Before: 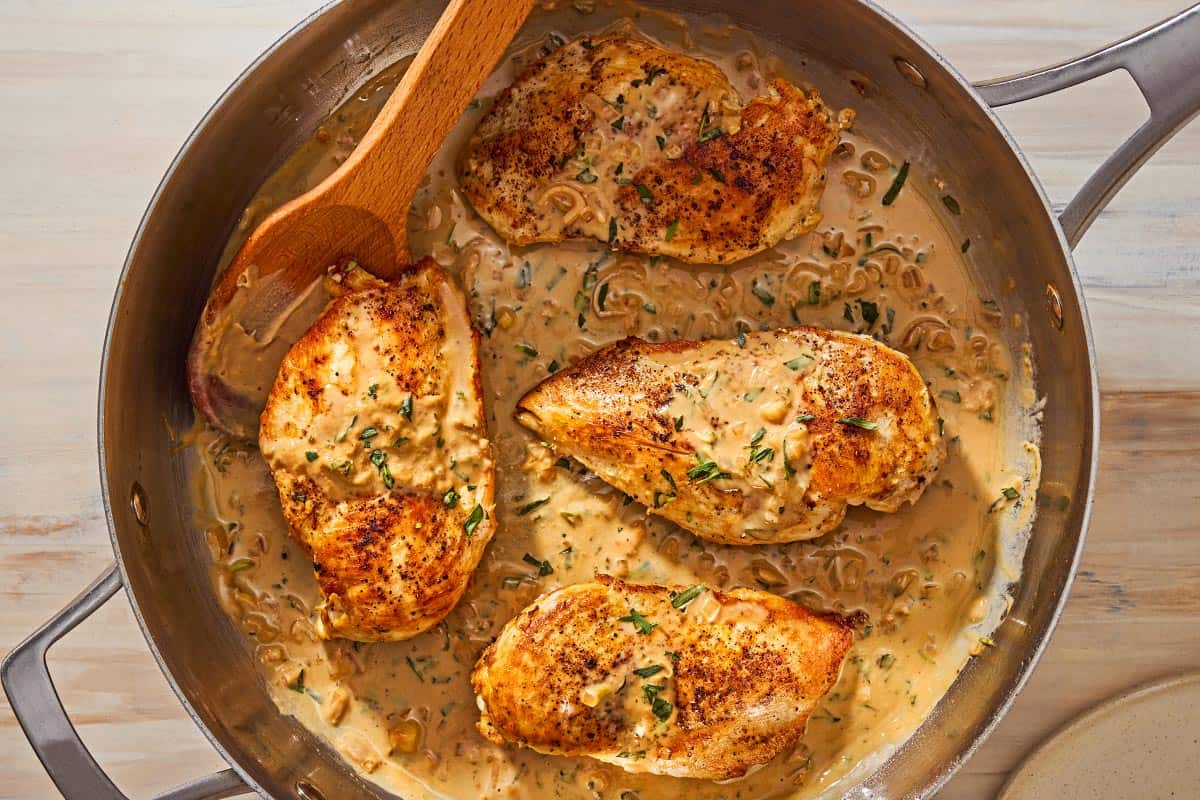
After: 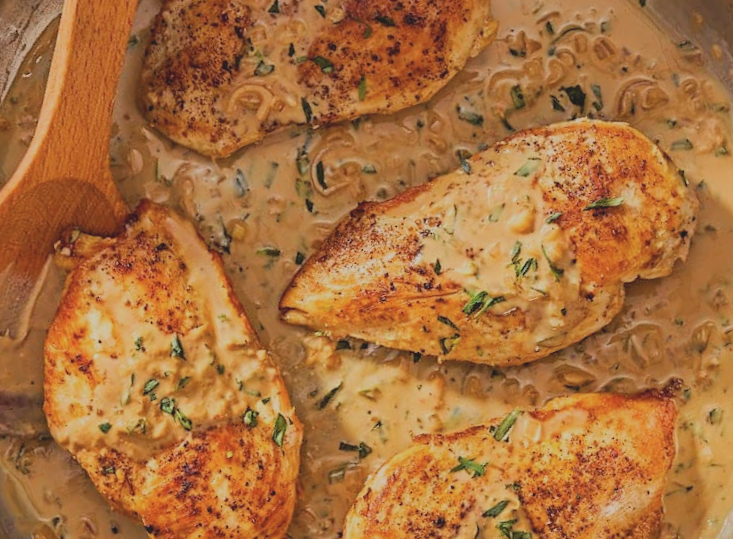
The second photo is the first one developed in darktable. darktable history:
crop and rotate: angle 20.7°, left 6.727%, right 3.716%, bottom 1.15%
contrast brightness saturation: contrast -0.166, brightness 0.052, saturation -0.127
filmic rgb: black relative exposure -7.65 EV, white relative exposure 4.56 EV, hardness 3.61, color science v6 (2022), iterations of high-quality reconstruction 0
